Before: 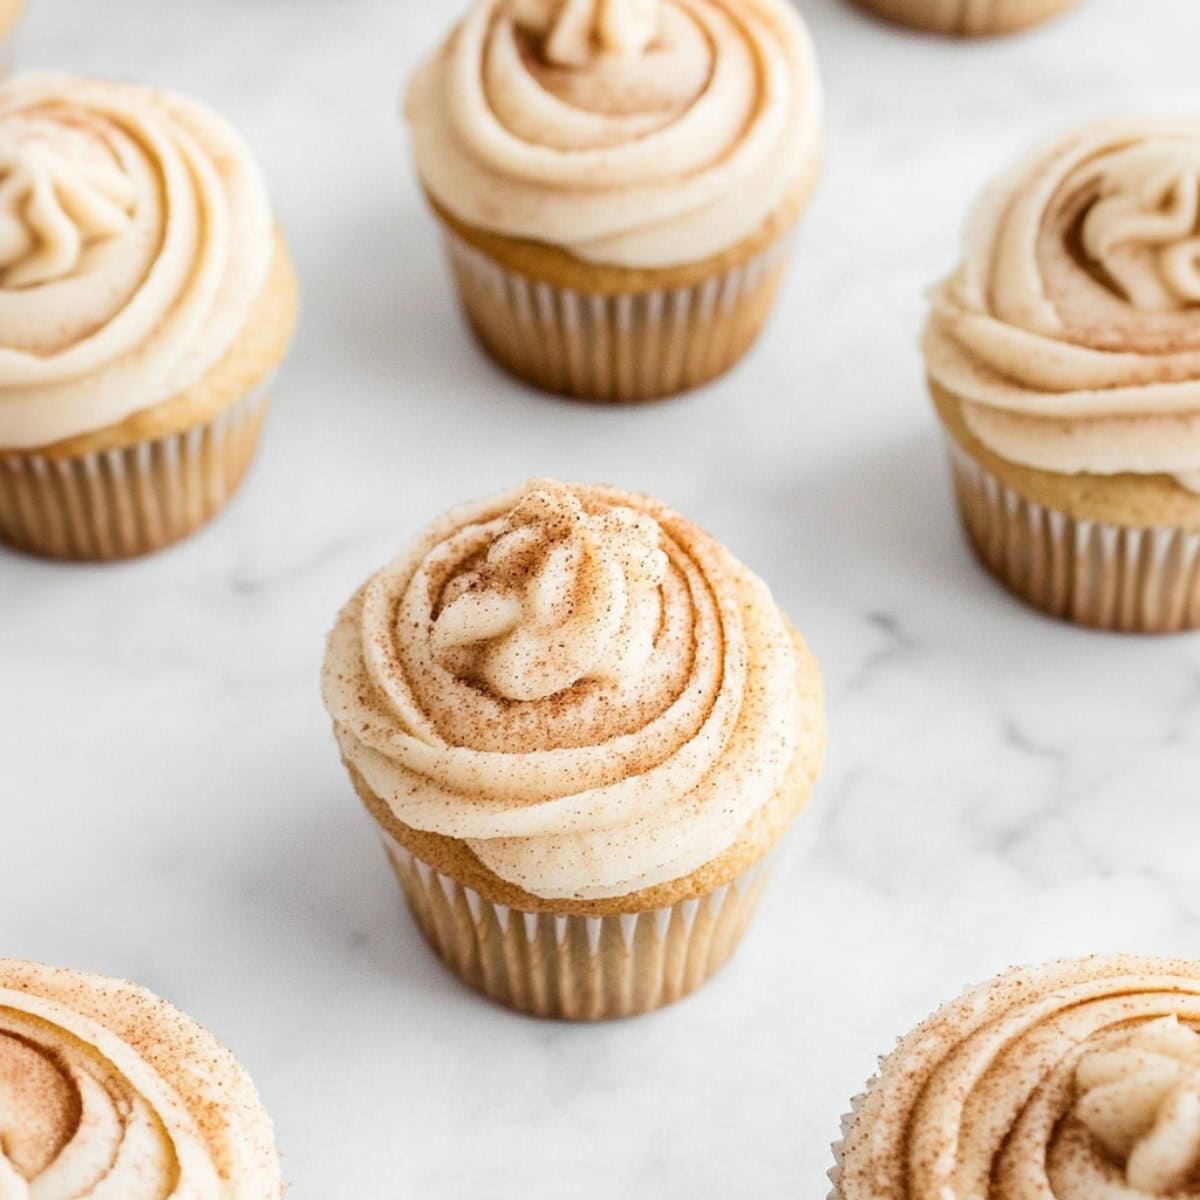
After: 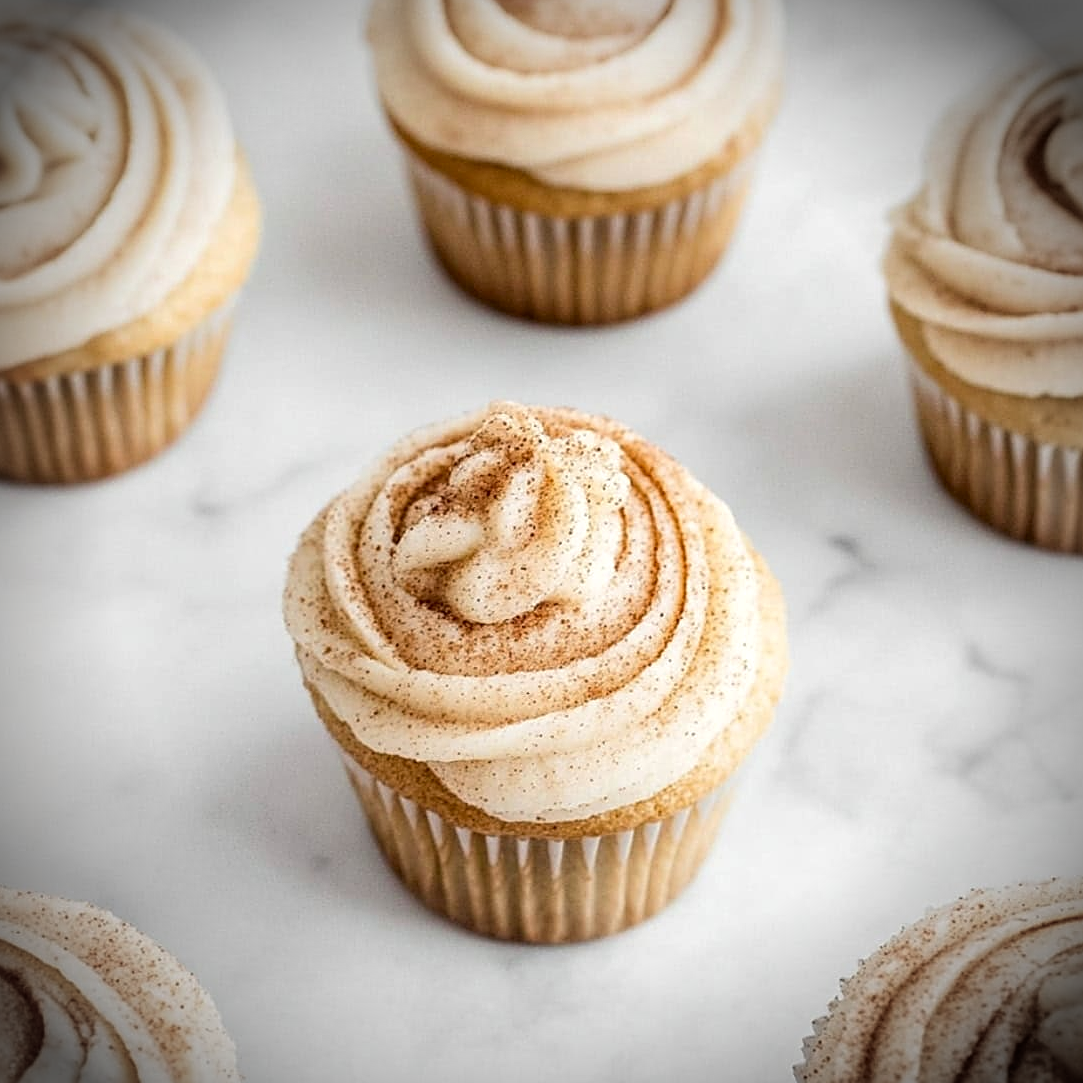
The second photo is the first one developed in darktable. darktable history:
vignetting: brightness -0.889
crop: left 3.171%, top 6.427%, right 6.543%, bottom 3.316%
local contrast: on, module defaults
sharpen: on, module defaults
